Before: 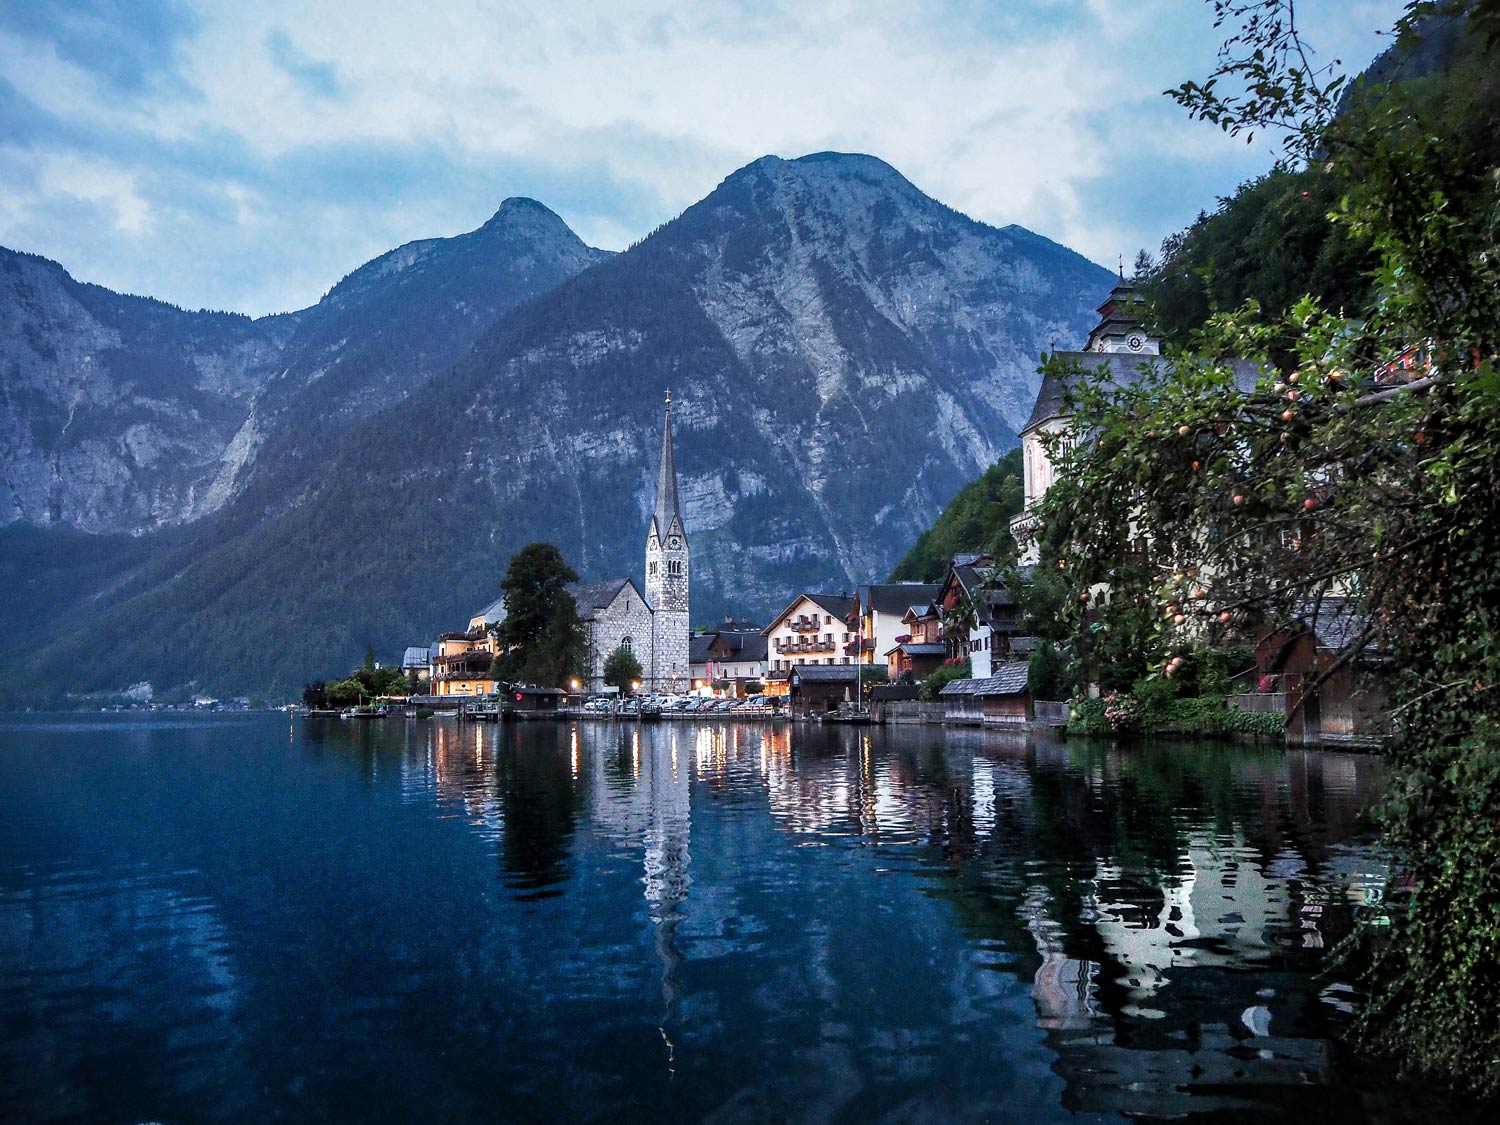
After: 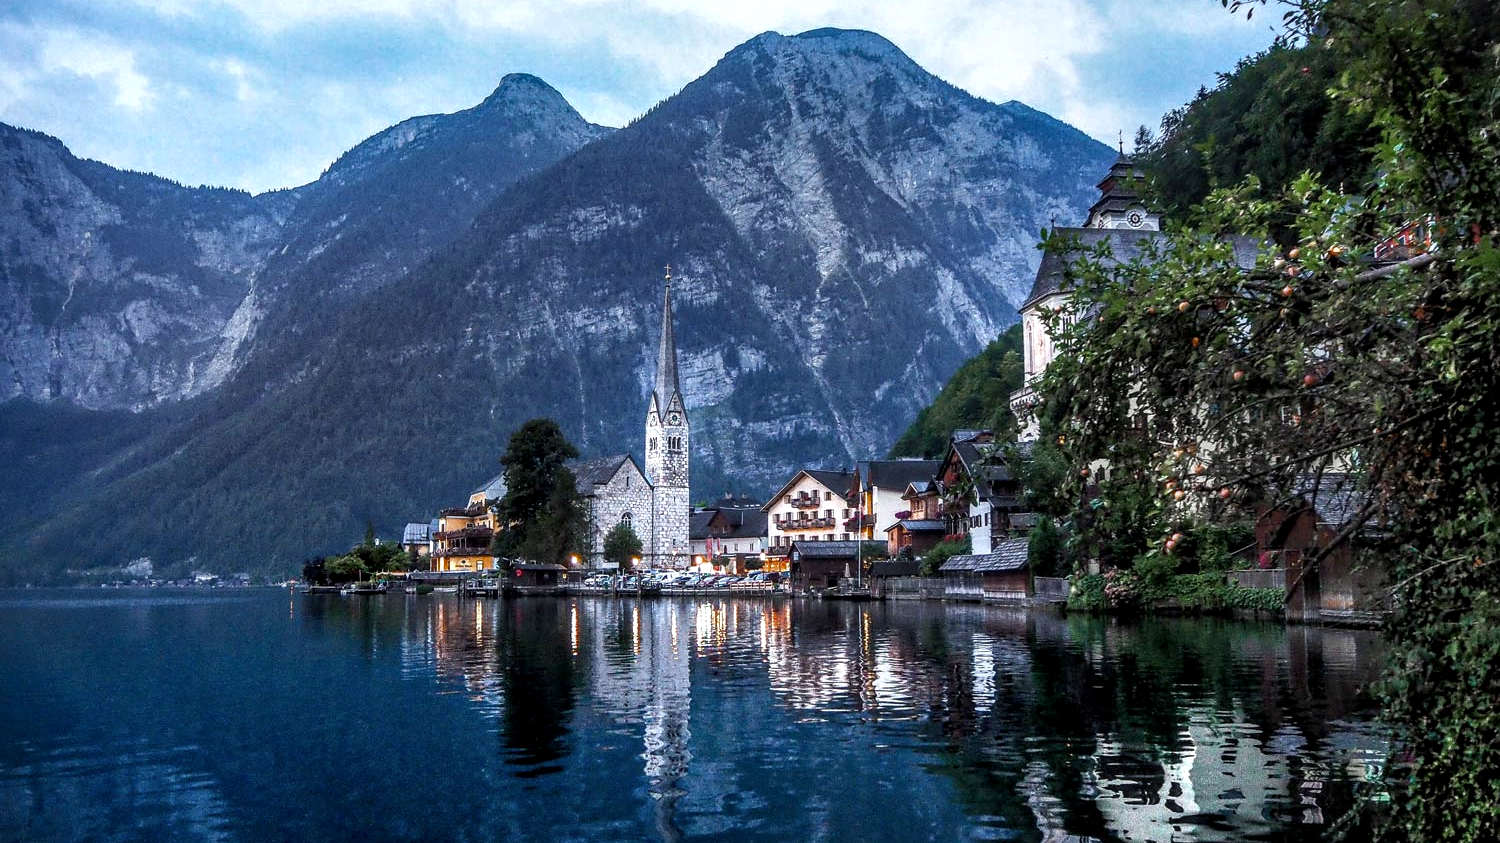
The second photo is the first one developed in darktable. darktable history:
color zones: curves: ch0 [(0.11, 0.396) (0.195, 0.36) (0.25, 0.5) (0.303, 0.412) (0.357, 0.544) (0.75, 0.5) (0.967, 0.328)]; ch1 [(0, 0.468) (0.112, 0.512) (0.202, 0.6) (0.25, 0.5) (0.307, 0.352) (0.357, 0.544) (0.75, 0.5) (0.963, 0.524)]
tone equalizer: -8 EV -0.001 EV, -7 EV 0.001 EV, -6 EV -0.002 EV, -5 EV -0.003 EV, -4 EV -0.062 EV, -3 EV -0.222 EV, -2 EV -0.267 EV, -1 EV 0.105 EV, +0 EV 0.303 EV
crop: top 11.038%, bottom 13.962%
local contrast: detail 130%
